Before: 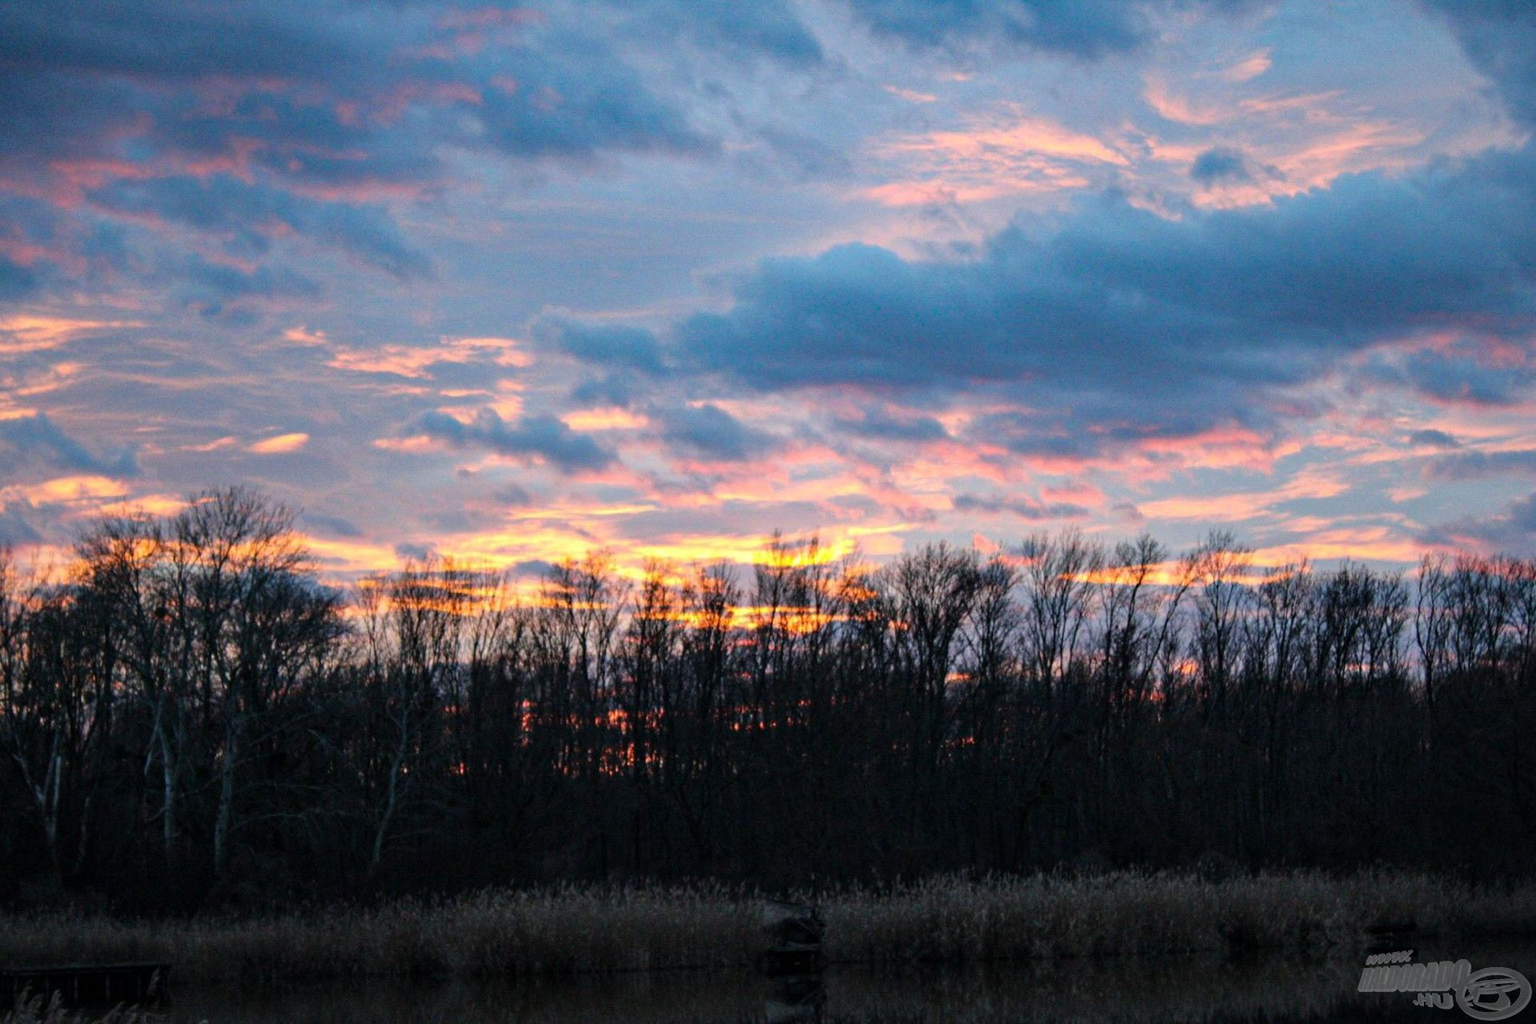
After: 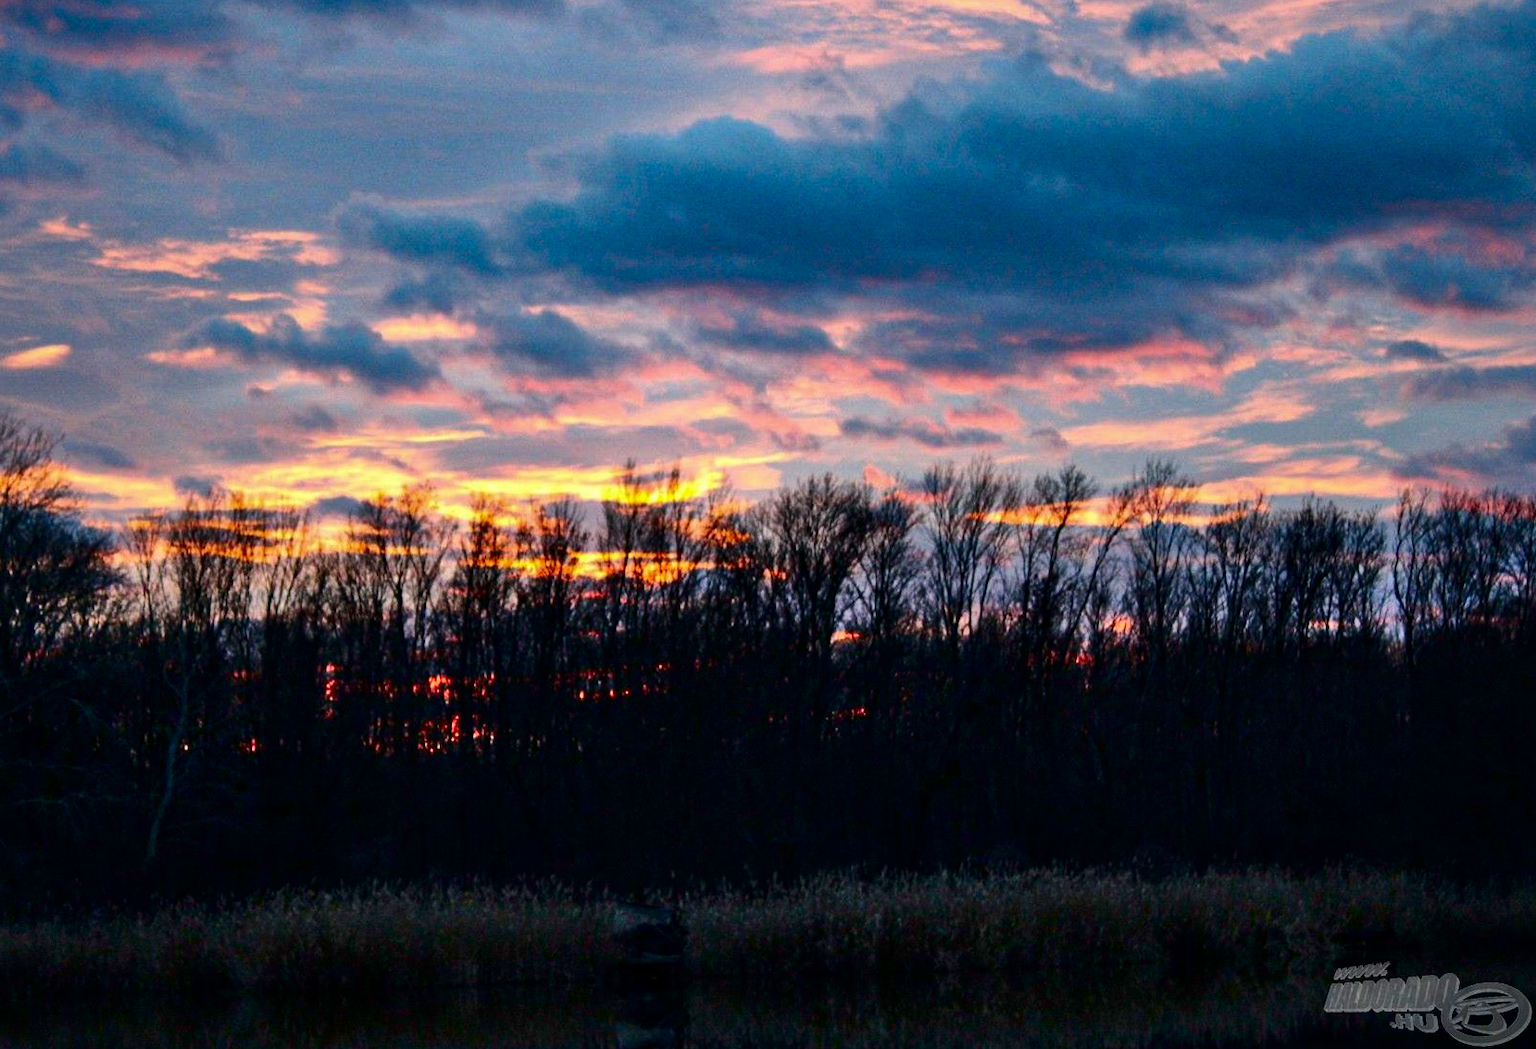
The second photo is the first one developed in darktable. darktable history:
crop: left 16.288%, top 14.213%
contrast brightness saturation: contrast 0.134, brightness -0.239, saturation 0.145
shadows and highlights: shadows 48.51, highlights -40.95, soften with gaussian
